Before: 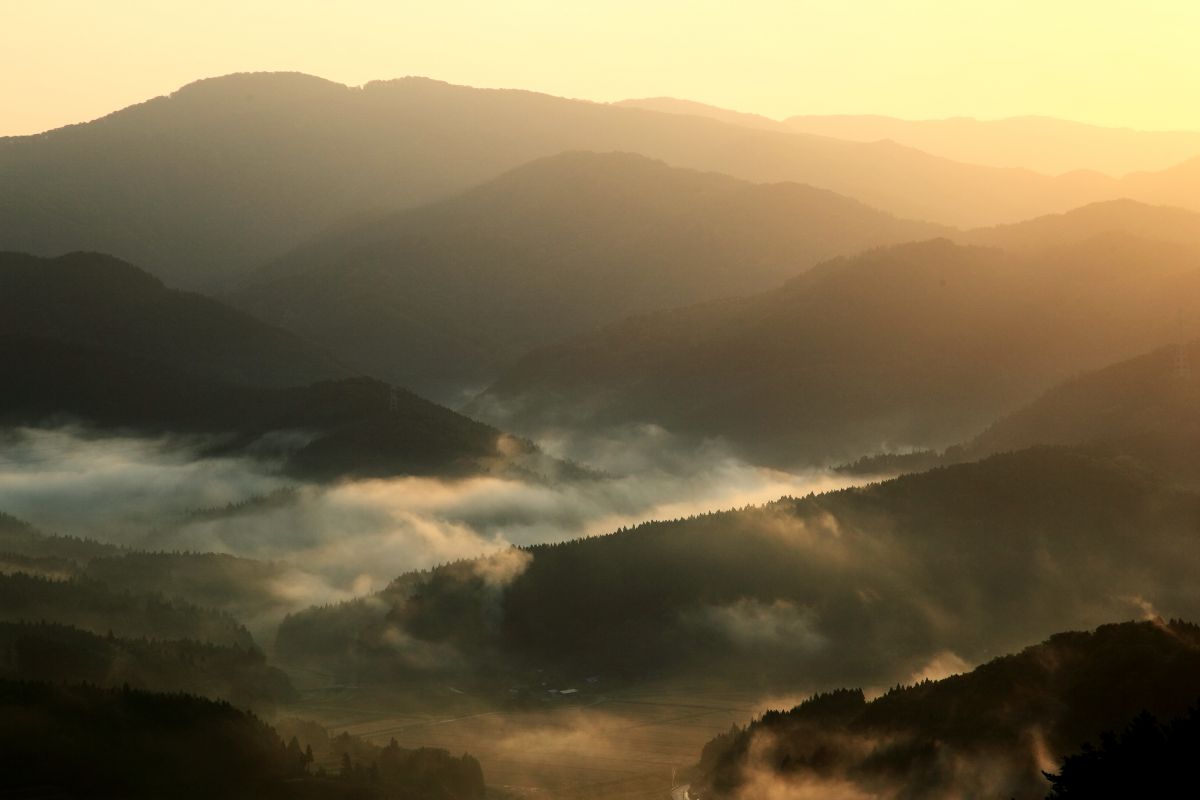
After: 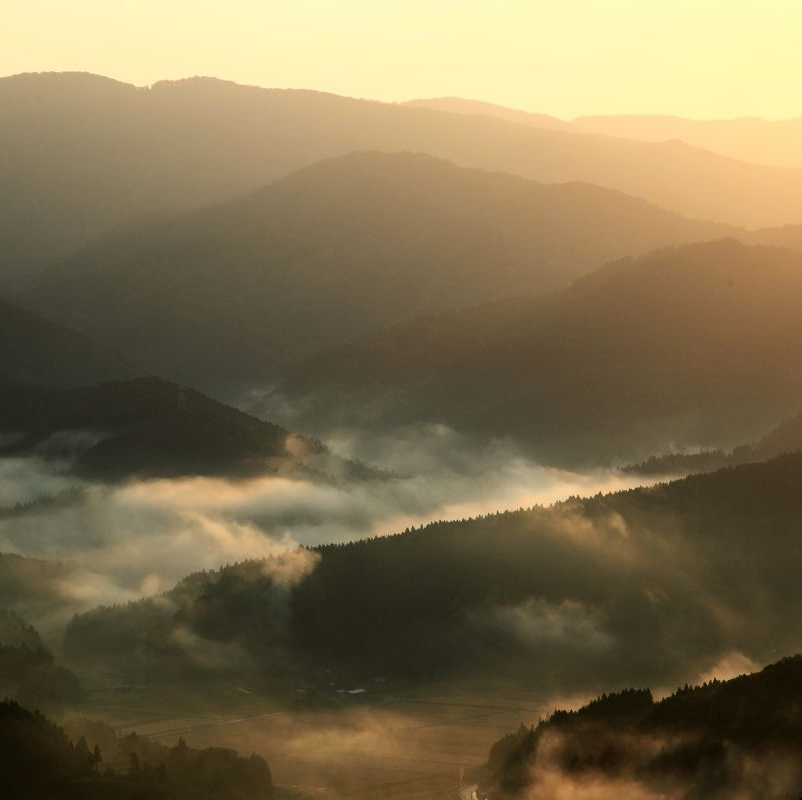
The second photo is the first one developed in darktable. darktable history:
crop and rotate: left 17.732%, right 15.423%
color balance: input saturation 99%
